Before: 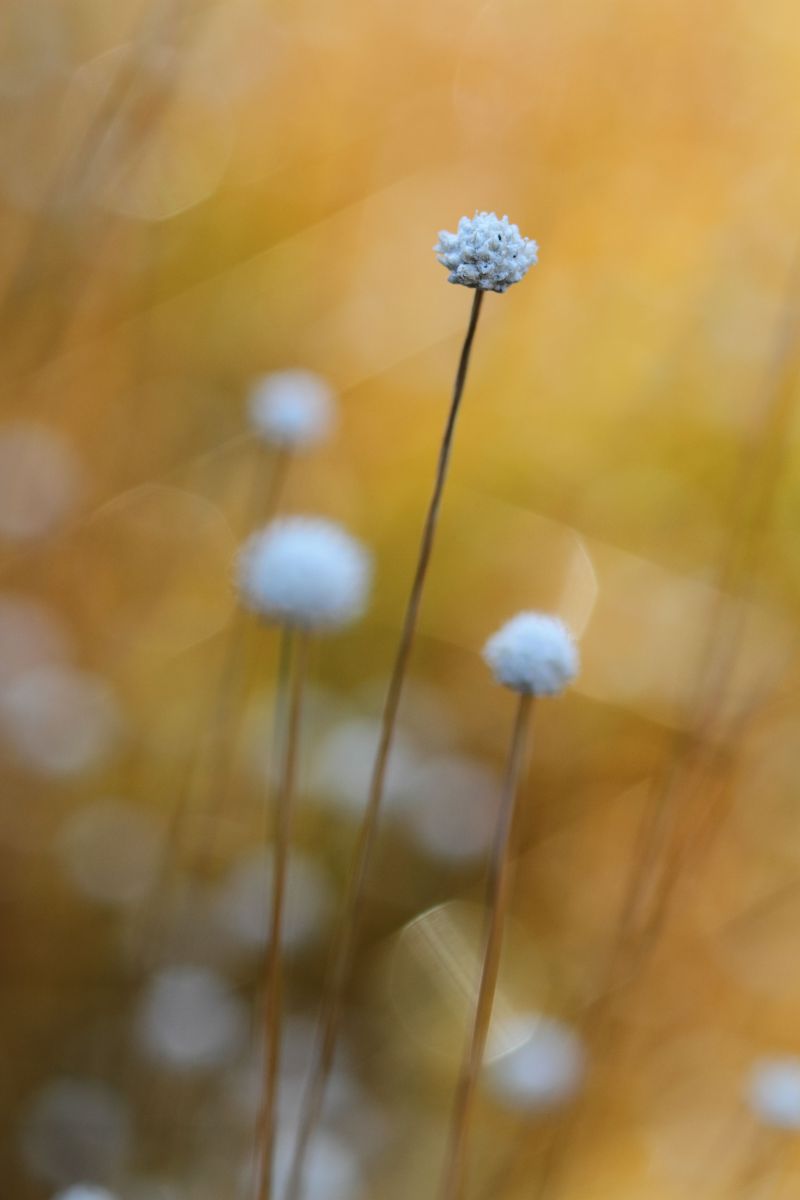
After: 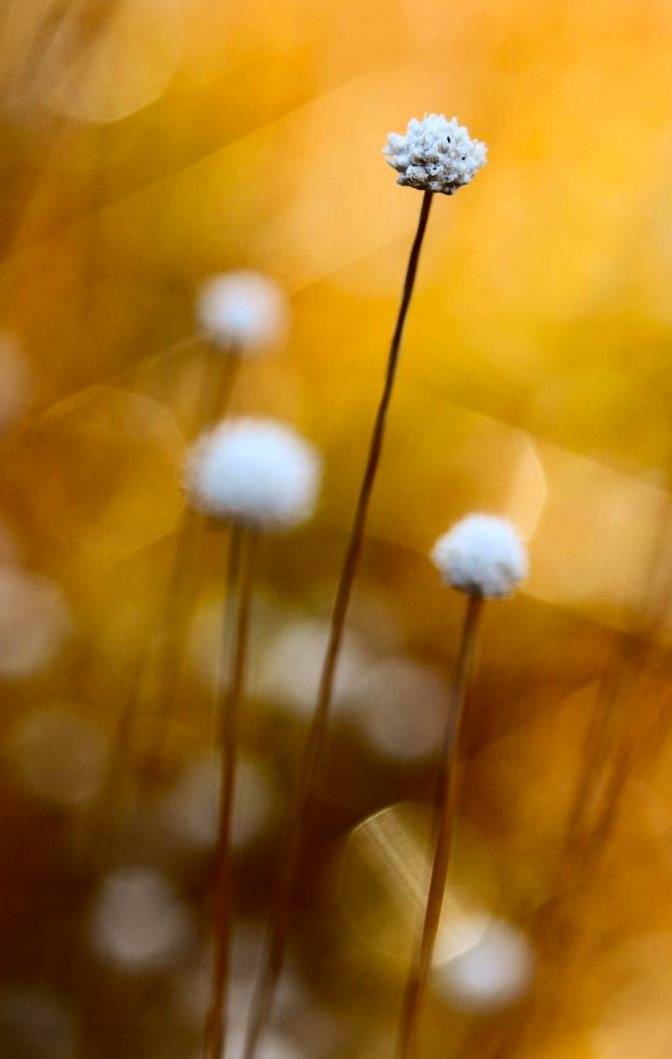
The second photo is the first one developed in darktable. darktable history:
crop: left 6.446%, top 8.188%, right 9.538%, bottom 3.548%
contrast brightness saturation: contrast 0.32, brightness -0.08, saturation 0.17
color balance rgb: shadows lift › chroma 4.41%, shadows lift › hue 27°, power › chroma 2.5%, power › hue 70°, highlights gain › chroma 1%, highlights gain › hue 27°, saturation formula JzAzBz (2021)
tone equalizer: on, module defaults
